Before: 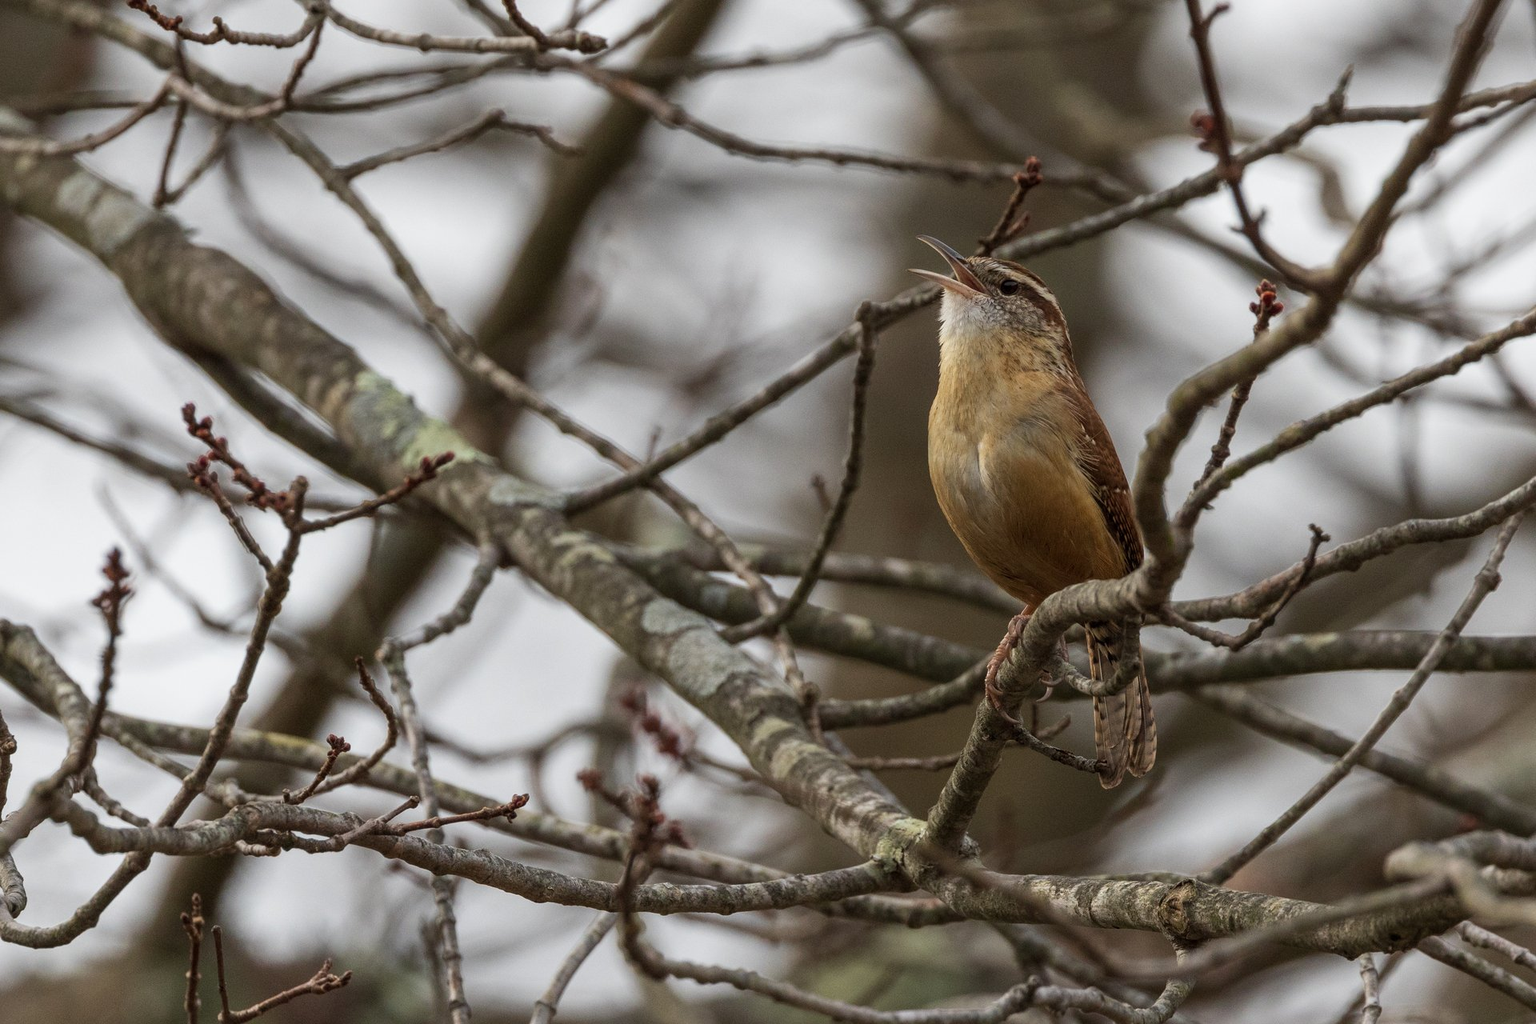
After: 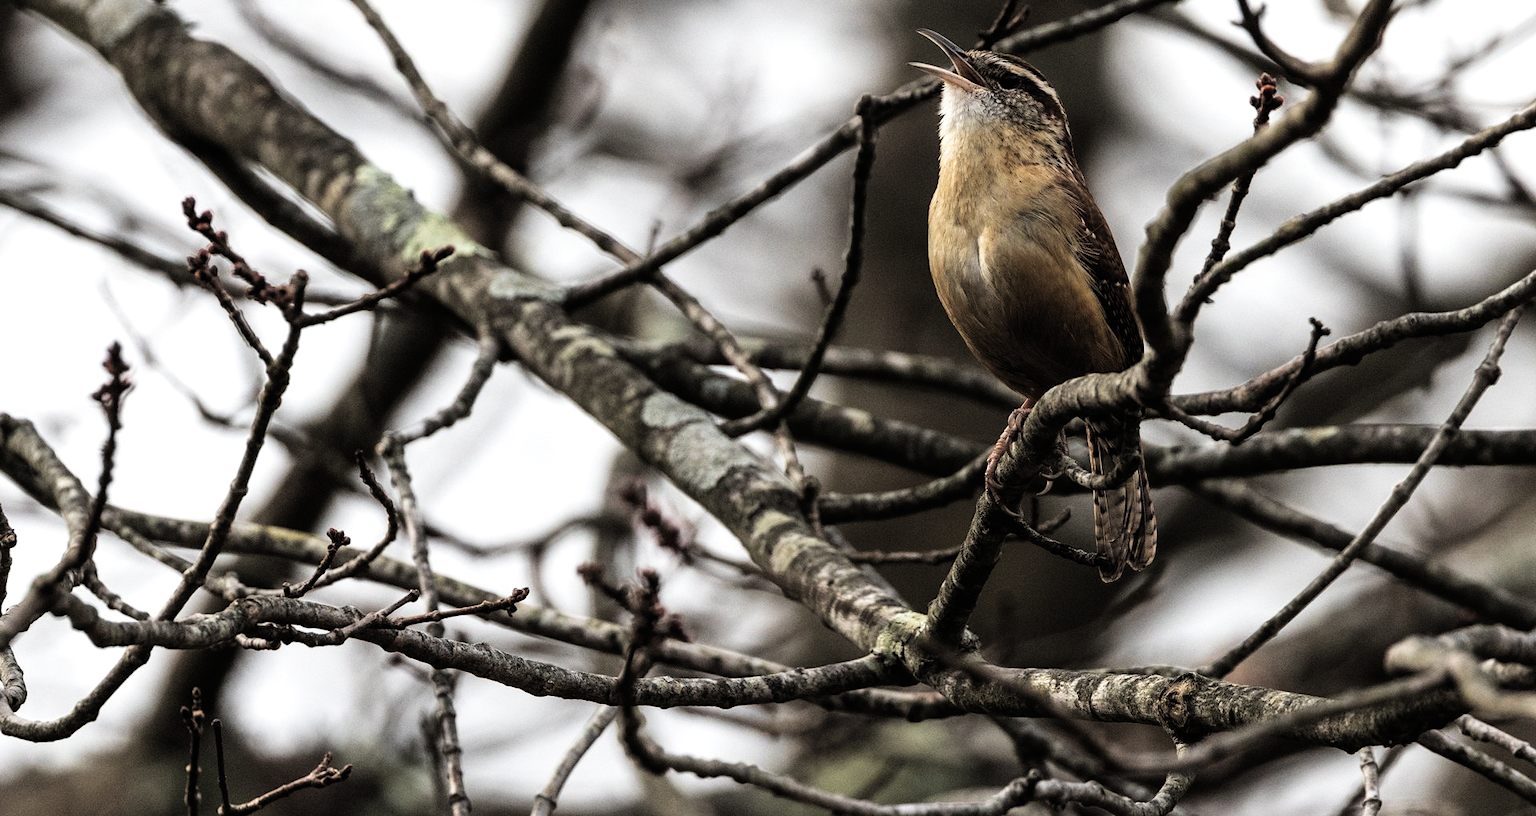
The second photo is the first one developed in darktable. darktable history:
crop and rotate: top 20.234%
exposure: black level correction -0.022, exposure -0.035 EV, compensate highlight preservation false
filmic rgb: black relative exposure -3.79 EV, white relative exposure 2.41 EV, threshold 2.94 EV, dynamic range scaling -49.38%, hardness 3.48, latitude 30.12%, contrast 1.787, add noise in highlights 0, color science v3 (2019), use custom middle-gray values true, iterations of high-quality reconstruction 0, contrast in highlights soft, enable highlight reconstruction true
levels: levels [0, 0.476, 0.951]
